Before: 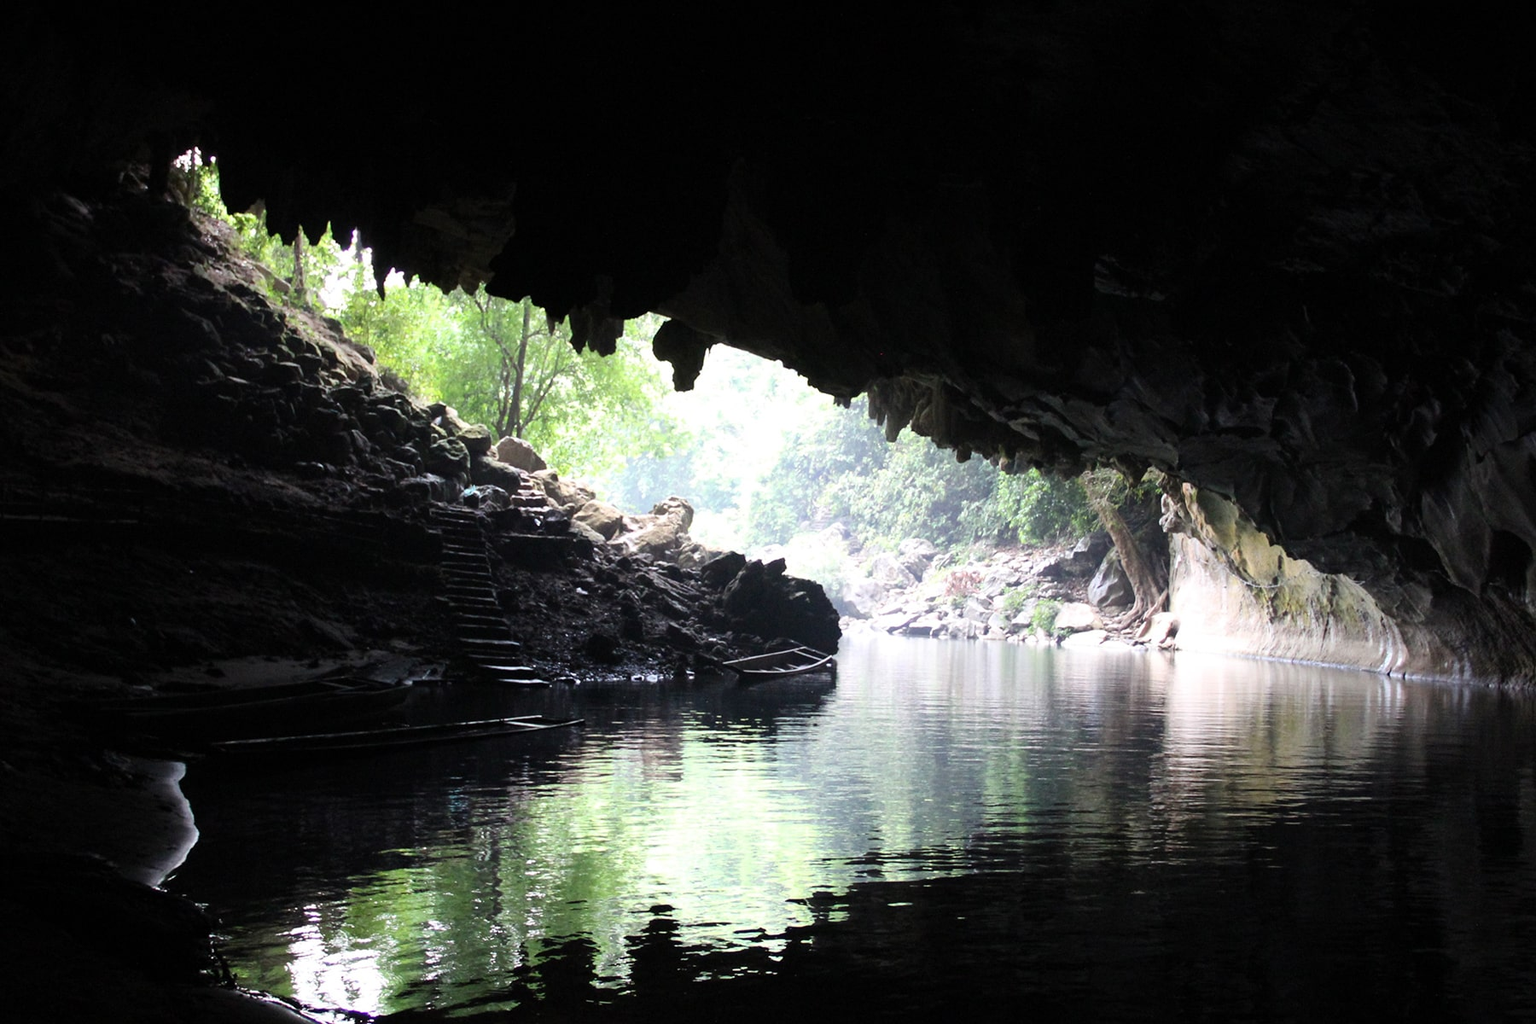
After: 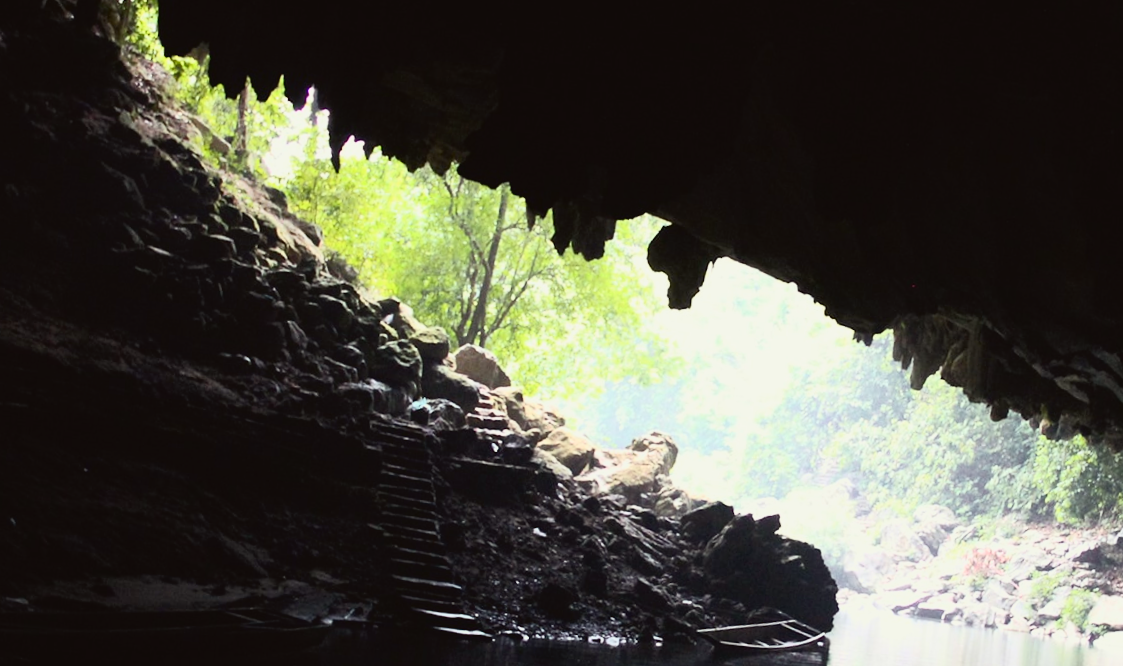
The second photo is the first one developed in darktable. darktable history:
crop and rotate: angle -4.99°, left 2.122%, top 6.945%, right 27.566%, bottom 30.519%
color correction: highlights a* -0.95, highlights b* 4.5, shadows a* 3.55
tone curve: curves: ch0 [(0, 0.03) (0.037, 0.045) (0.123, 0.123) (0.19, 0.186) (0.277, 0.279) (0.474, 0.517) (0.584, 0.664) (0.678, 0.777) (0.875, 0.92) (1, 0.965)]; ch1 [(0, 0) (0.243, 0.245) (0.402, 0.41) (0.493, 0.487) (0.508, 0.503) (0.531, 0.532) (0.551, 0.556) (0.637, 0.671) (0.694, 0.732) (1, 1)]; ch2 [(0, 0) (0.249, 0.216) (0.356, 0.329) (0.424, 0.442) (0.476, 0.477) (0.498, 0.503) (0.517, 0.524) (0.532, 0.547) (0.562, 0.576) (0.614, 0.644) (0.706, 0.748) (0.808, 0.809) (0.991, 0.968)], color space Lab, independent channels, preserve colors none
